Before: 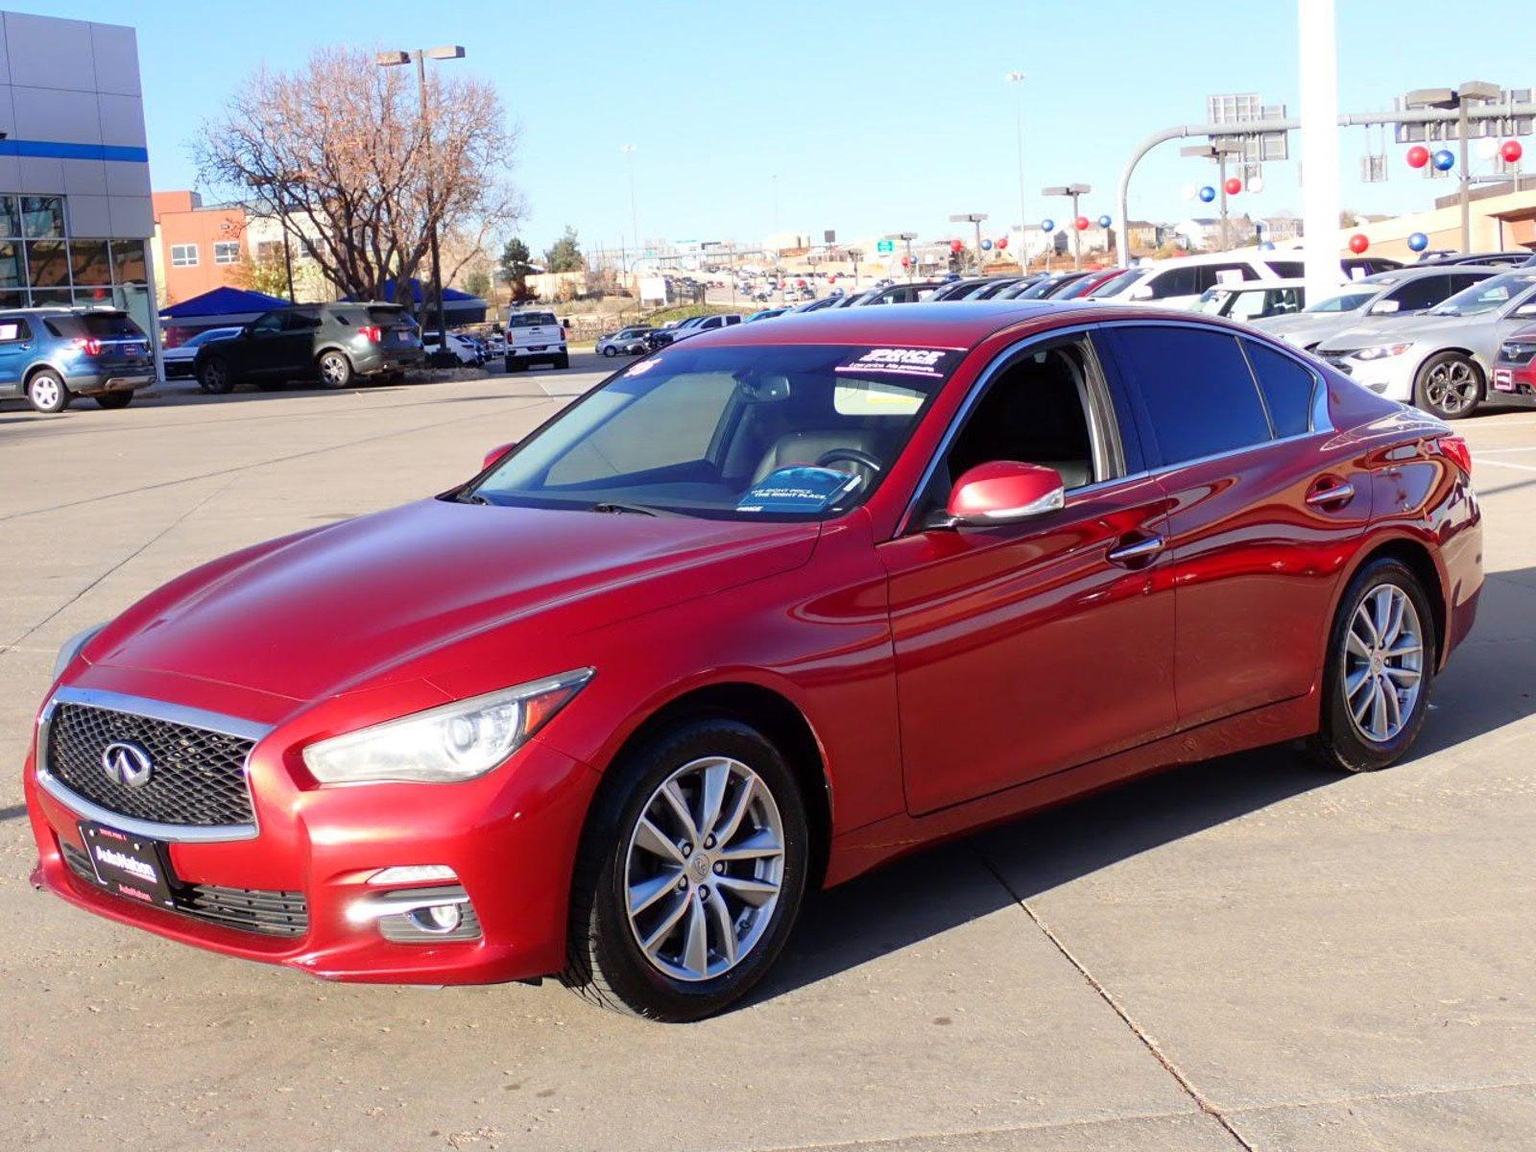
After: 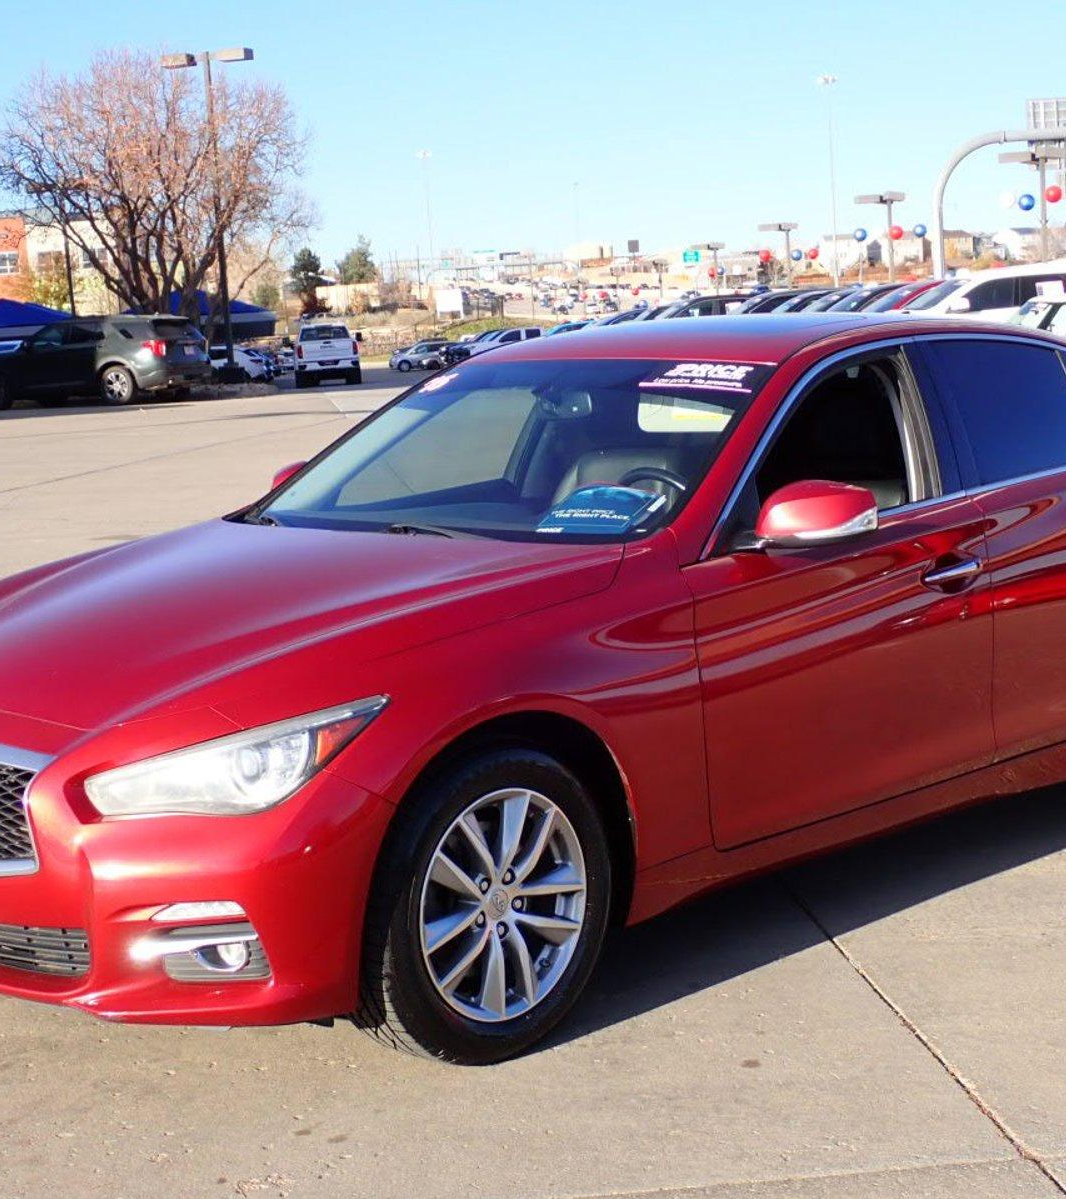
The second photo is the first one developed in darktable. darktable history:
crop and rotate: left 14.453%, right 18.919%
